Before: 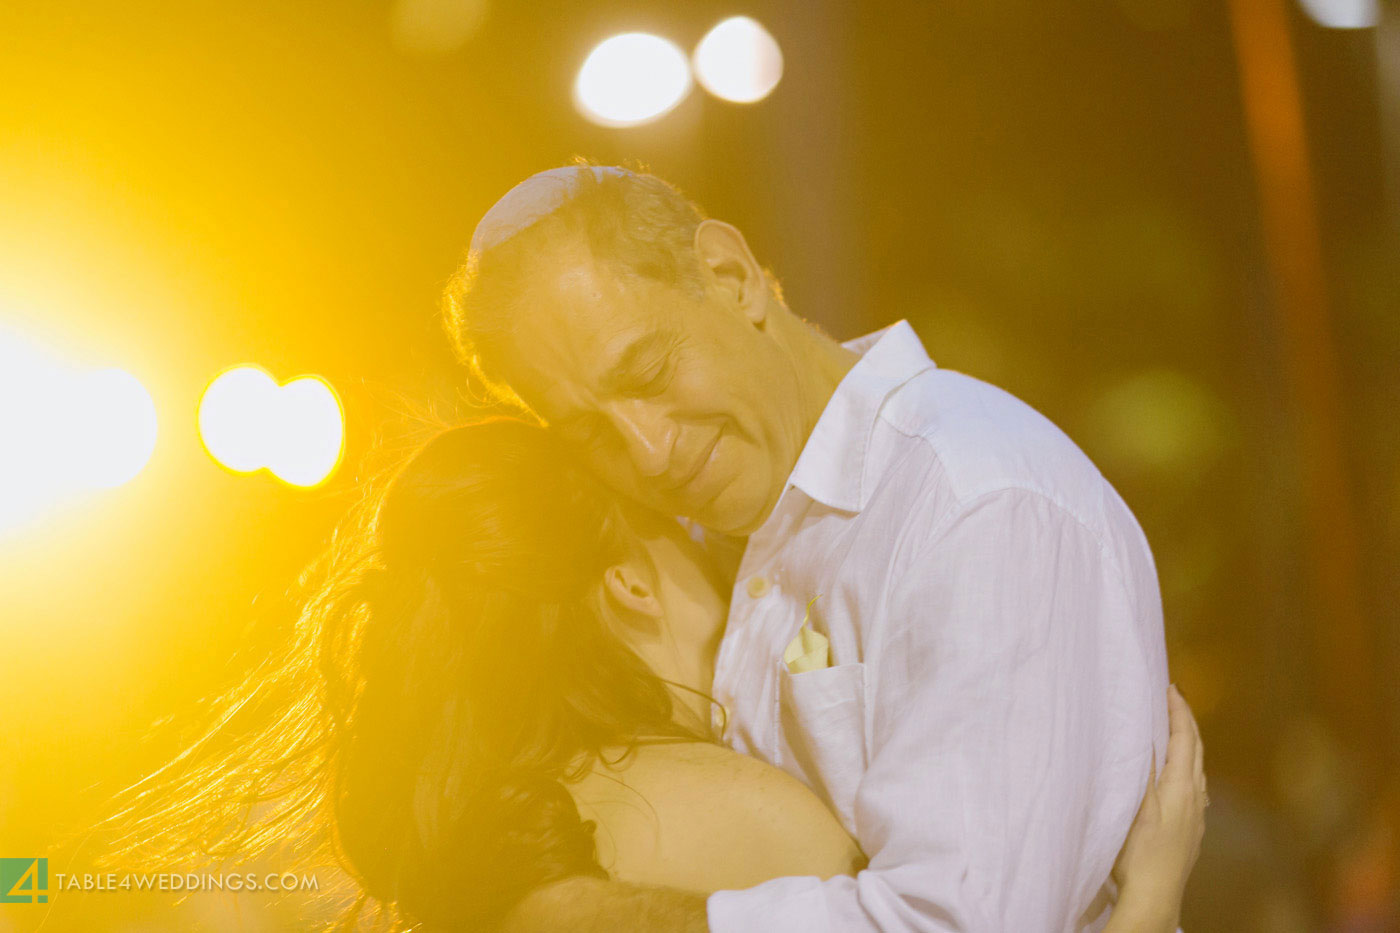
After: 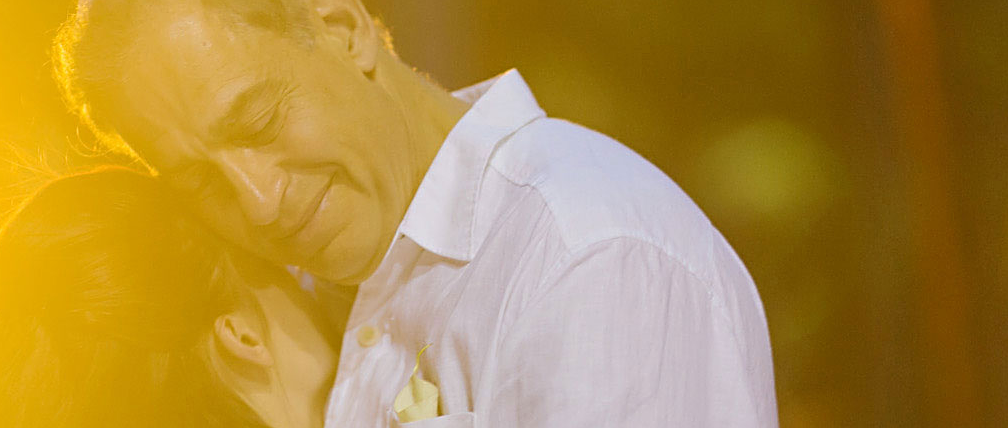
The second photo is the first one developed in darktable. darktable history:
crop and rotate: left 27.938%, top 27.046%, bottom 27.046%
sharpen: on, module defaults
